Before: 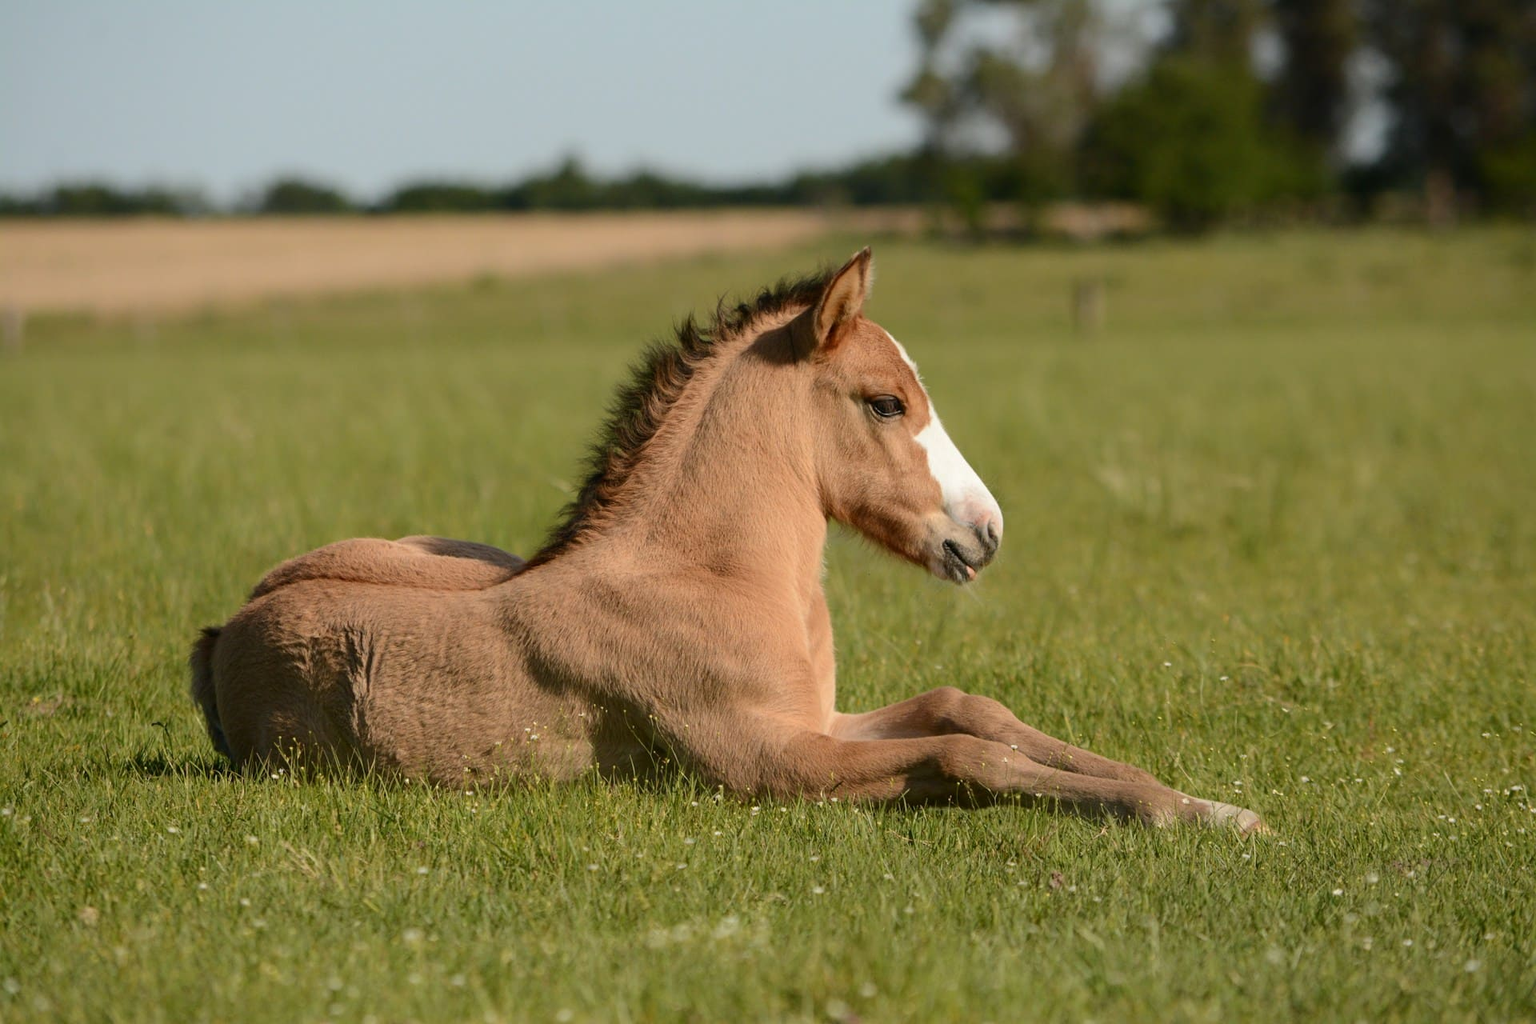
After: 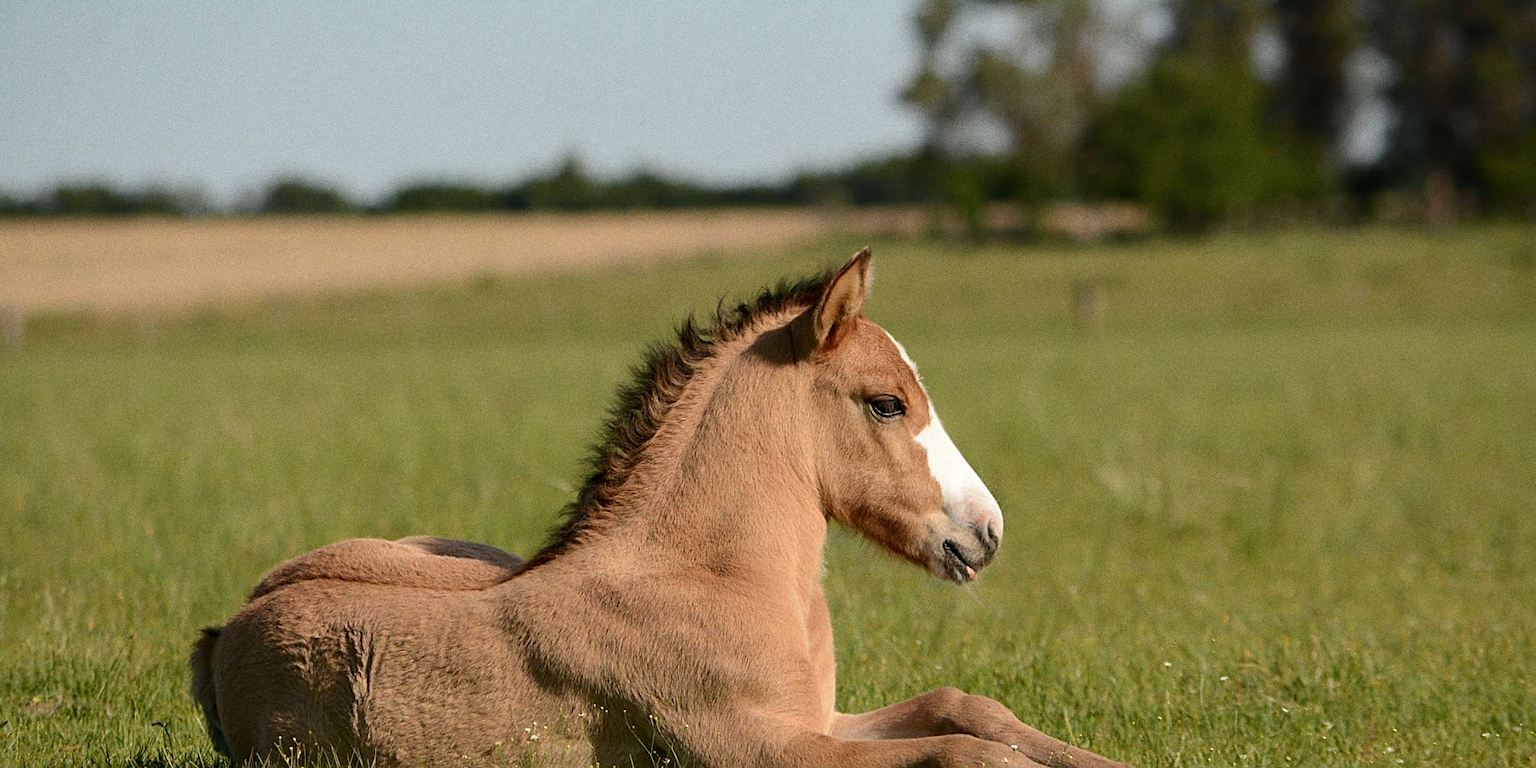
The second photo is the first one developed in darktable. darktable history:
crop: bottom 24.967%
grain: coarseness 8.68 ISO, strength 31.94%
contrast equalizer: octaves 7, y [[0.6 ×6], [0.55 ×6], [0 ×6], [0 ×6], [0 ×6]], mix 0.15
sharpen: on, module defaults
